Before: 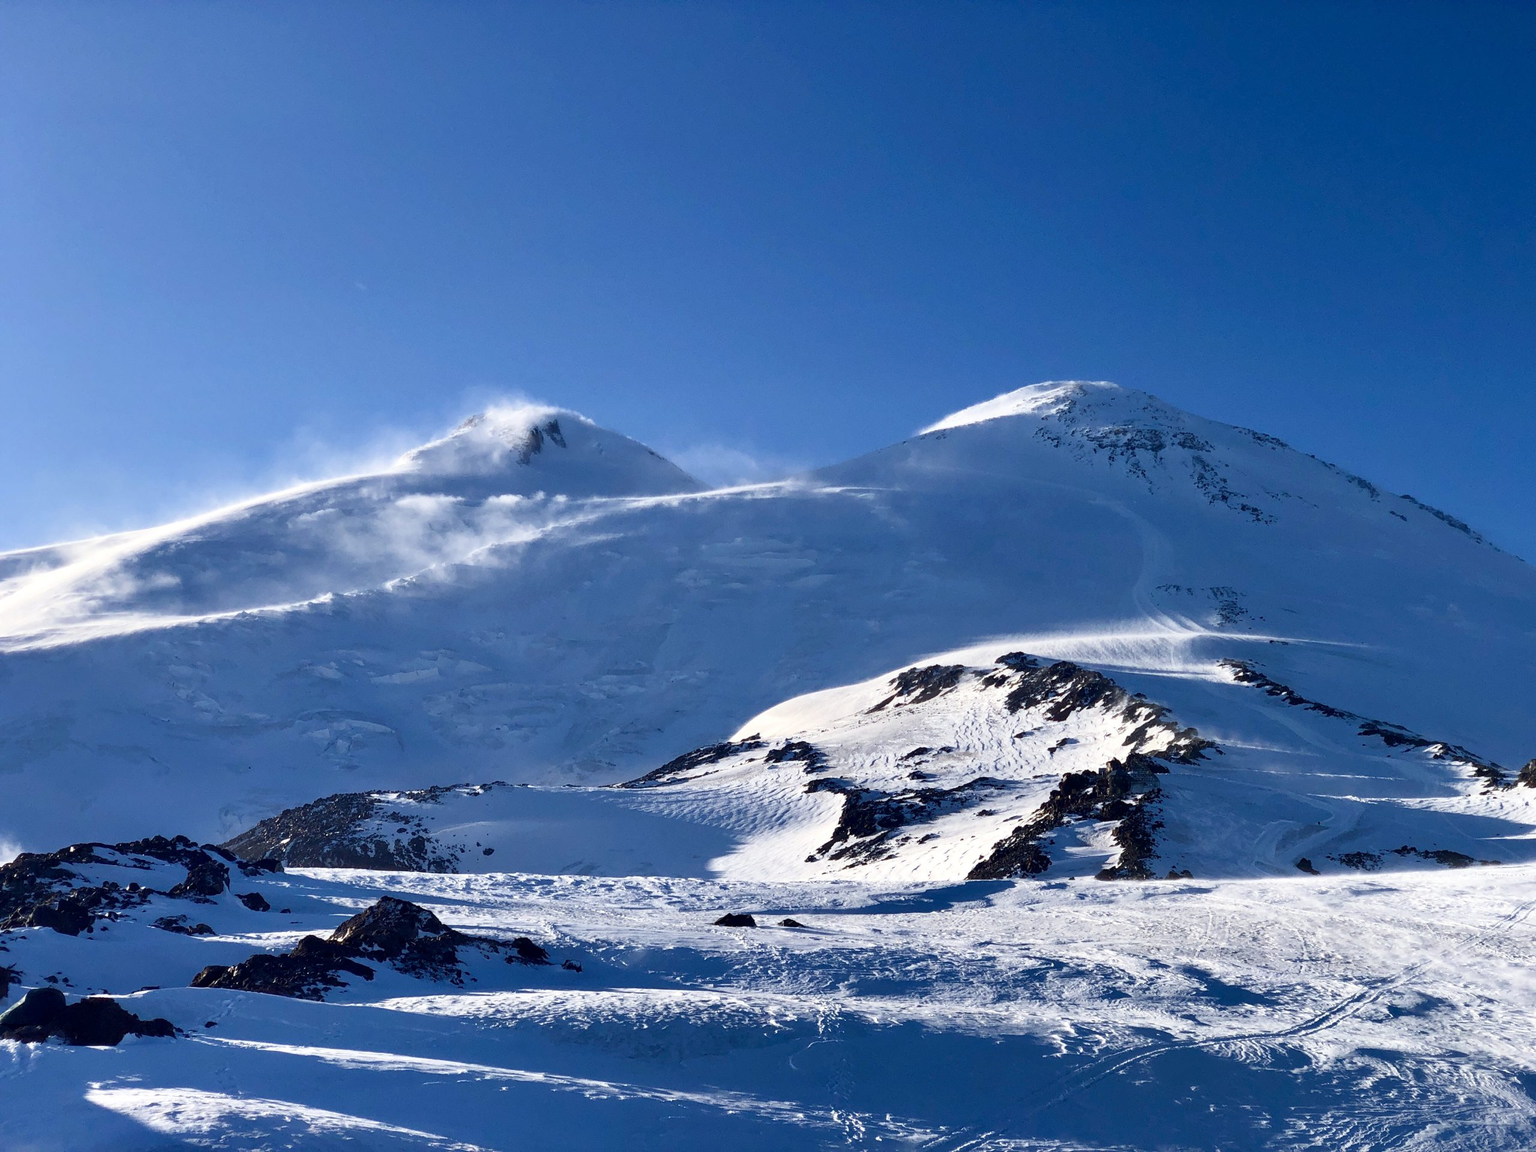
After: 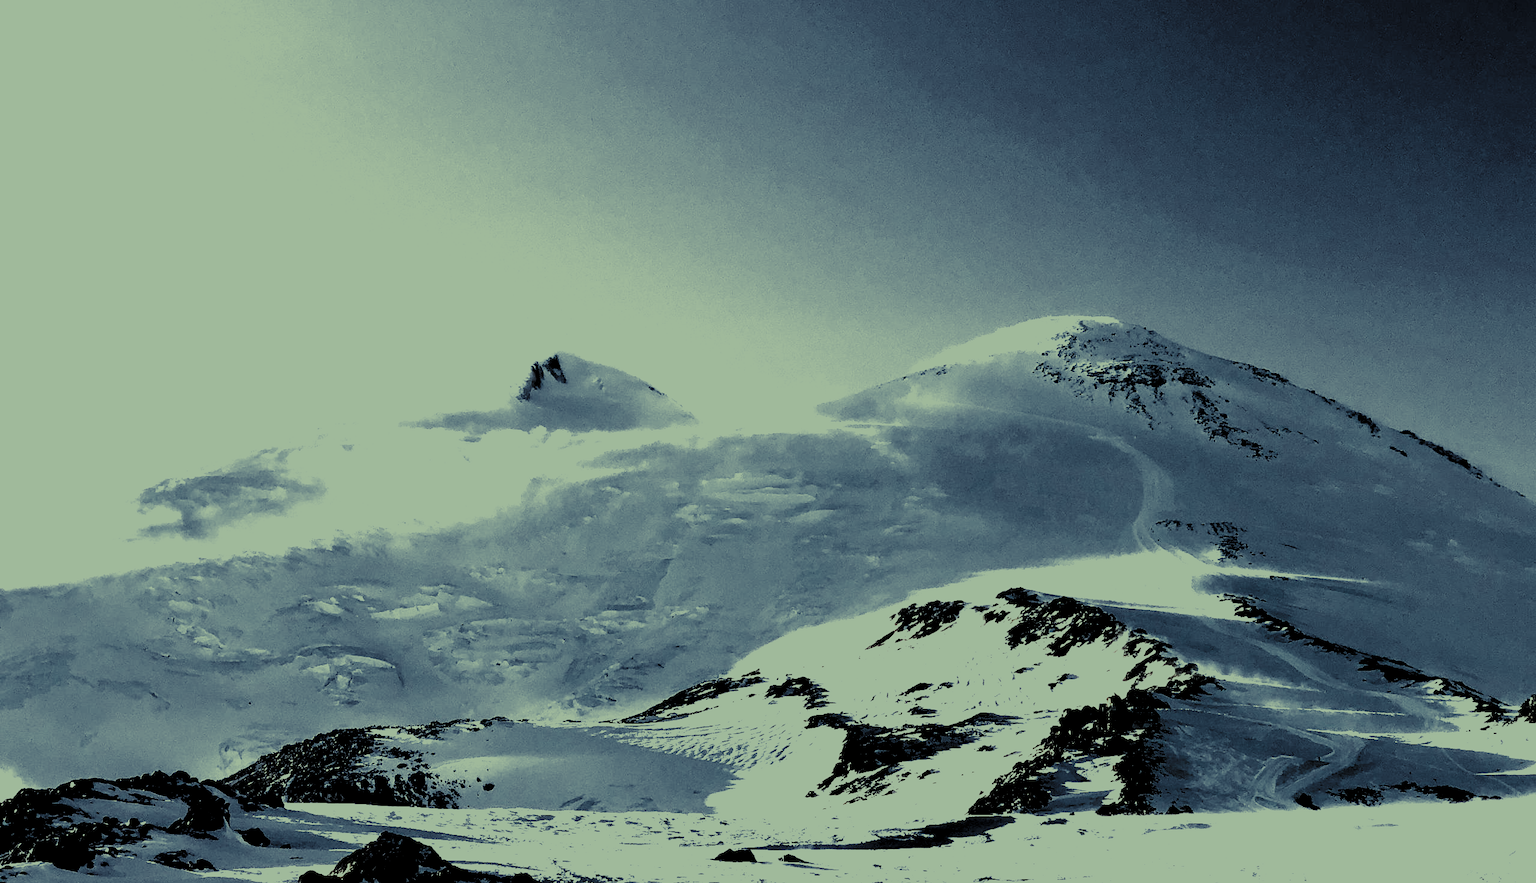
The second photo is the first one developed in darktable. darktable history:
exposure: exposure 2.207 EV, compensate highlight preservation false
filmic rgb: black relative exposure -9.08 EV, white relative exposure 2.3 EV, hardness 7.49
crop: top 5.667%, bottom 17.637%
levels: levels [0.514, 0.759, 1]
contrast brightness saturation: contrast -0.26, saturation -0.43
color correction: highlights a* -10.77, highlights b* 9.8, saturation 1.72
